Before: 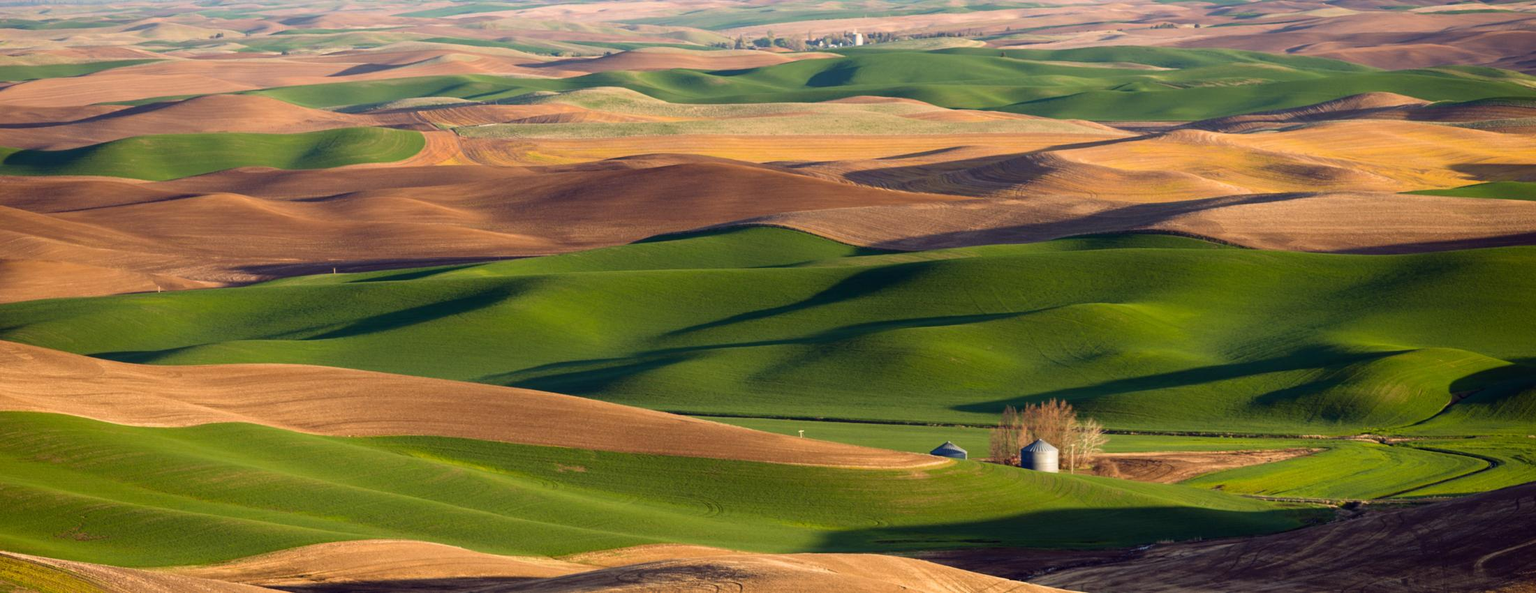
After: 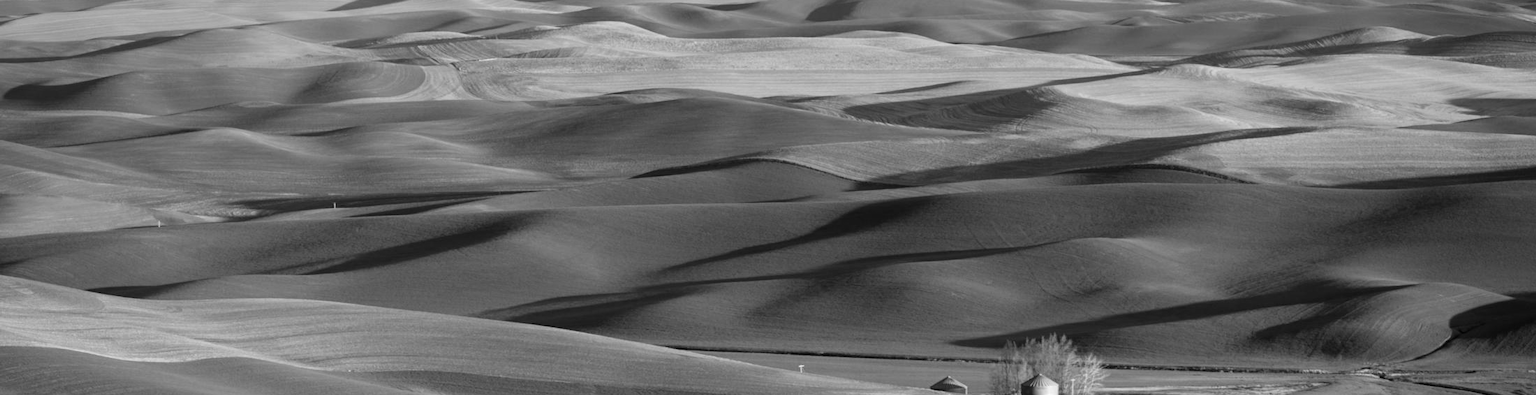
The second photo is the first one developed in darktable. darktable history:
crop: top 11.166%, bottom 22.168%
monochrome: on, module defaults
